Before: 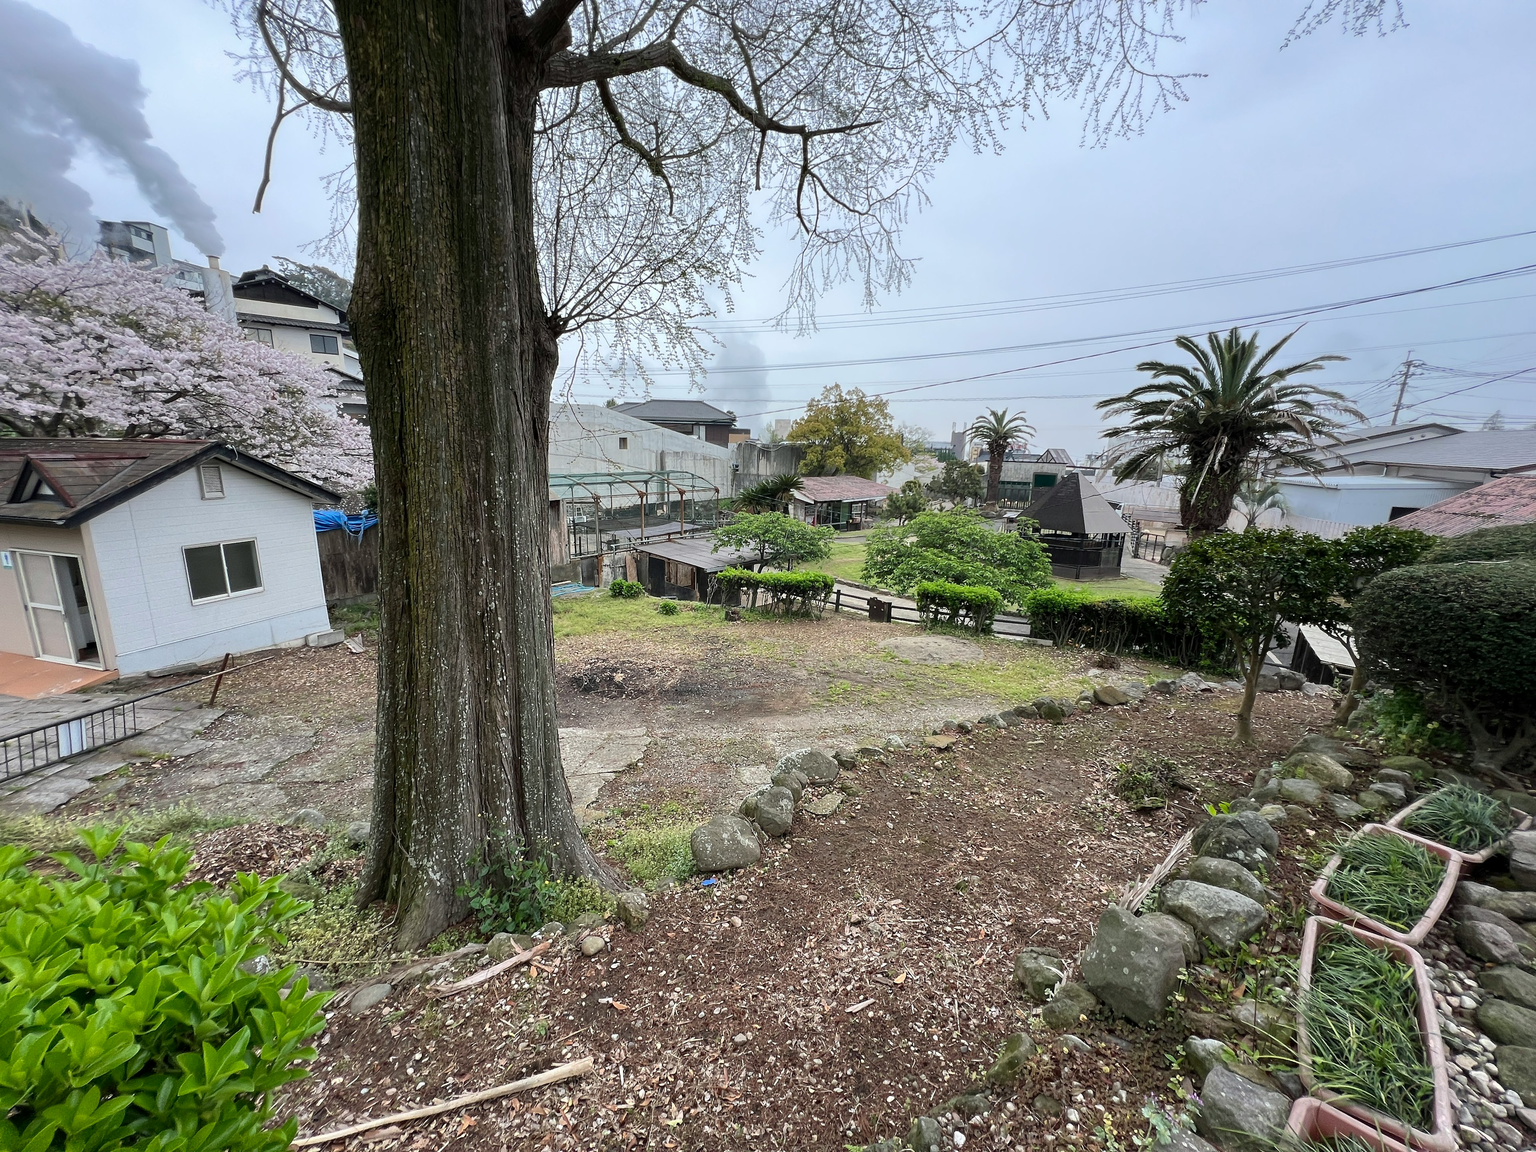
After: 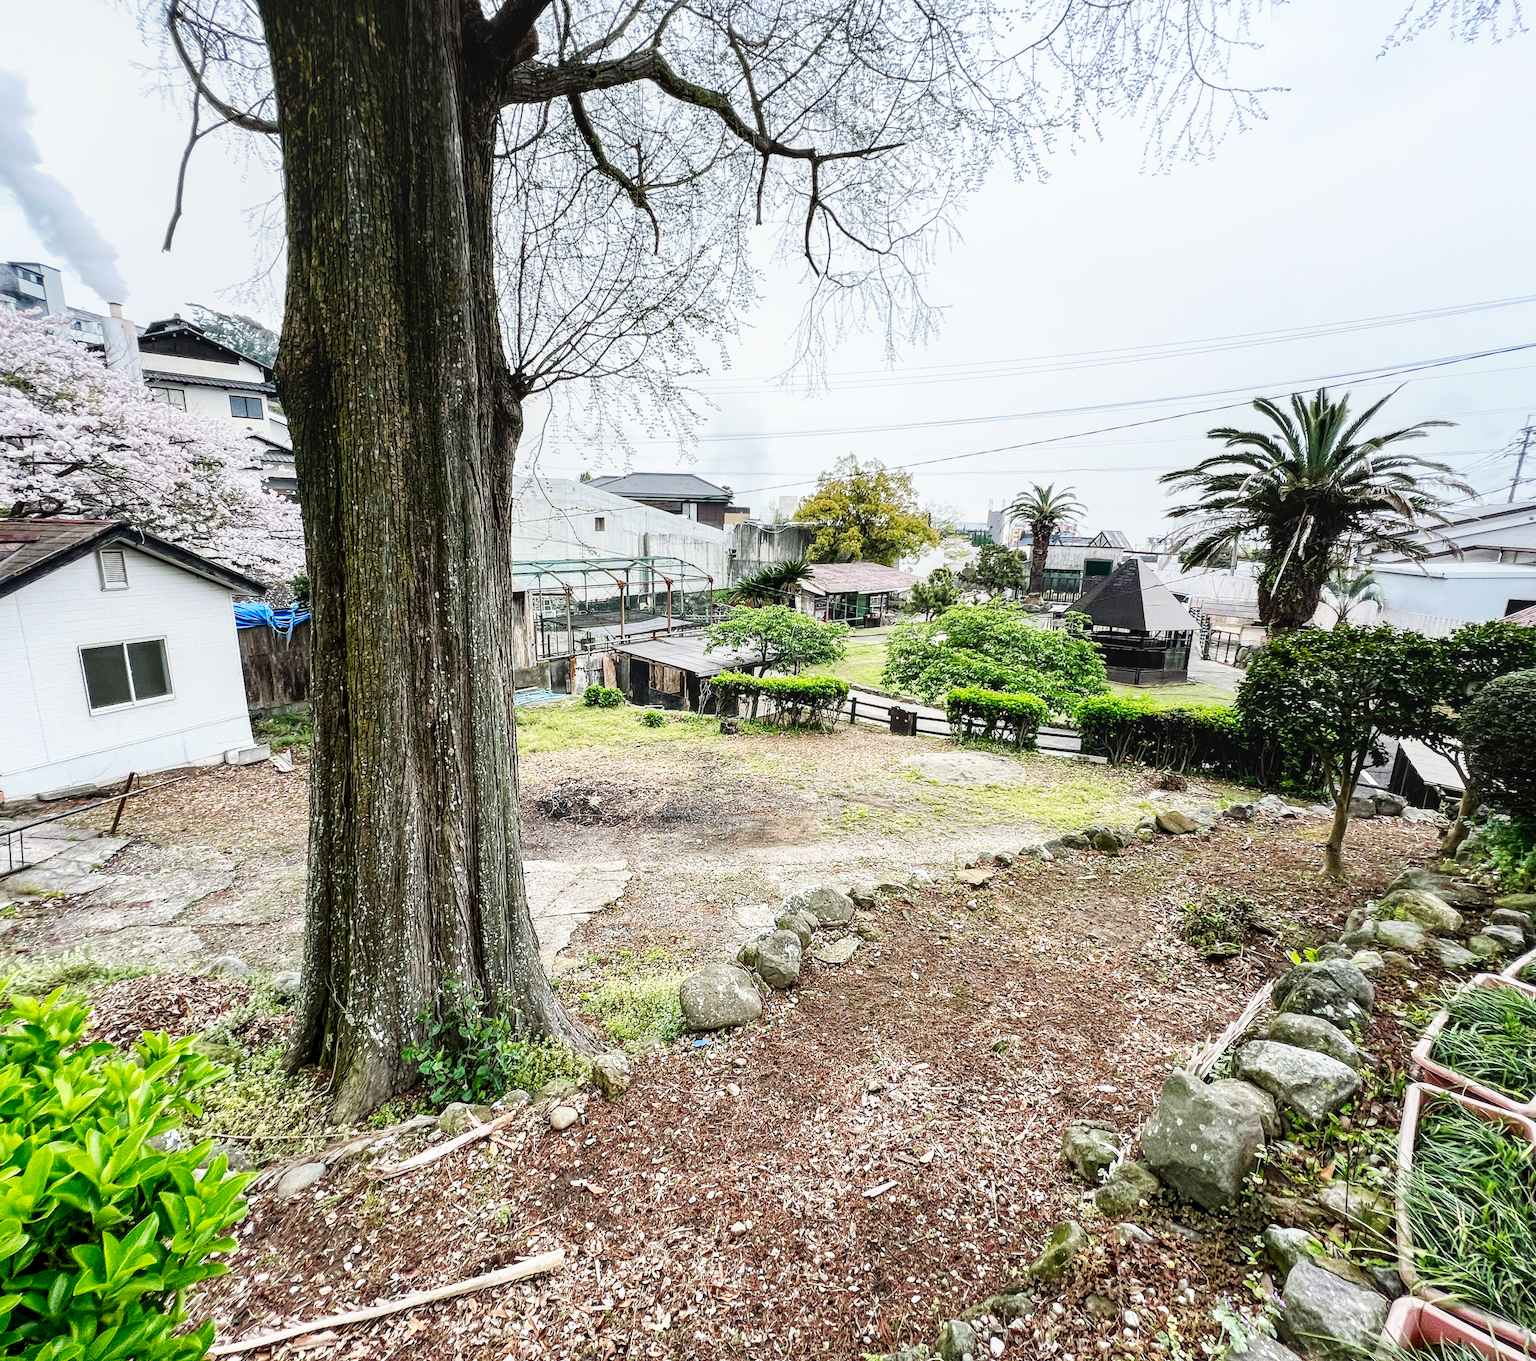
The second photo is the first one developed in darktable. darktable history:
crop: left 7.561%, right 7.811%
local contrast: on, module defaults
base curve: curves: ch0 [(0, 0) (0.007, 0.004) (0.027, 0.03) (0.046, 0.07) (0.207, 0.54) (0.442, 0.872) (0.673, 0.972) (1, 1)], preserve colors none
exposure: black level correction 0.002, exposure -0.198 EV, compensate exposure bias true, compensate highlight preservation false
